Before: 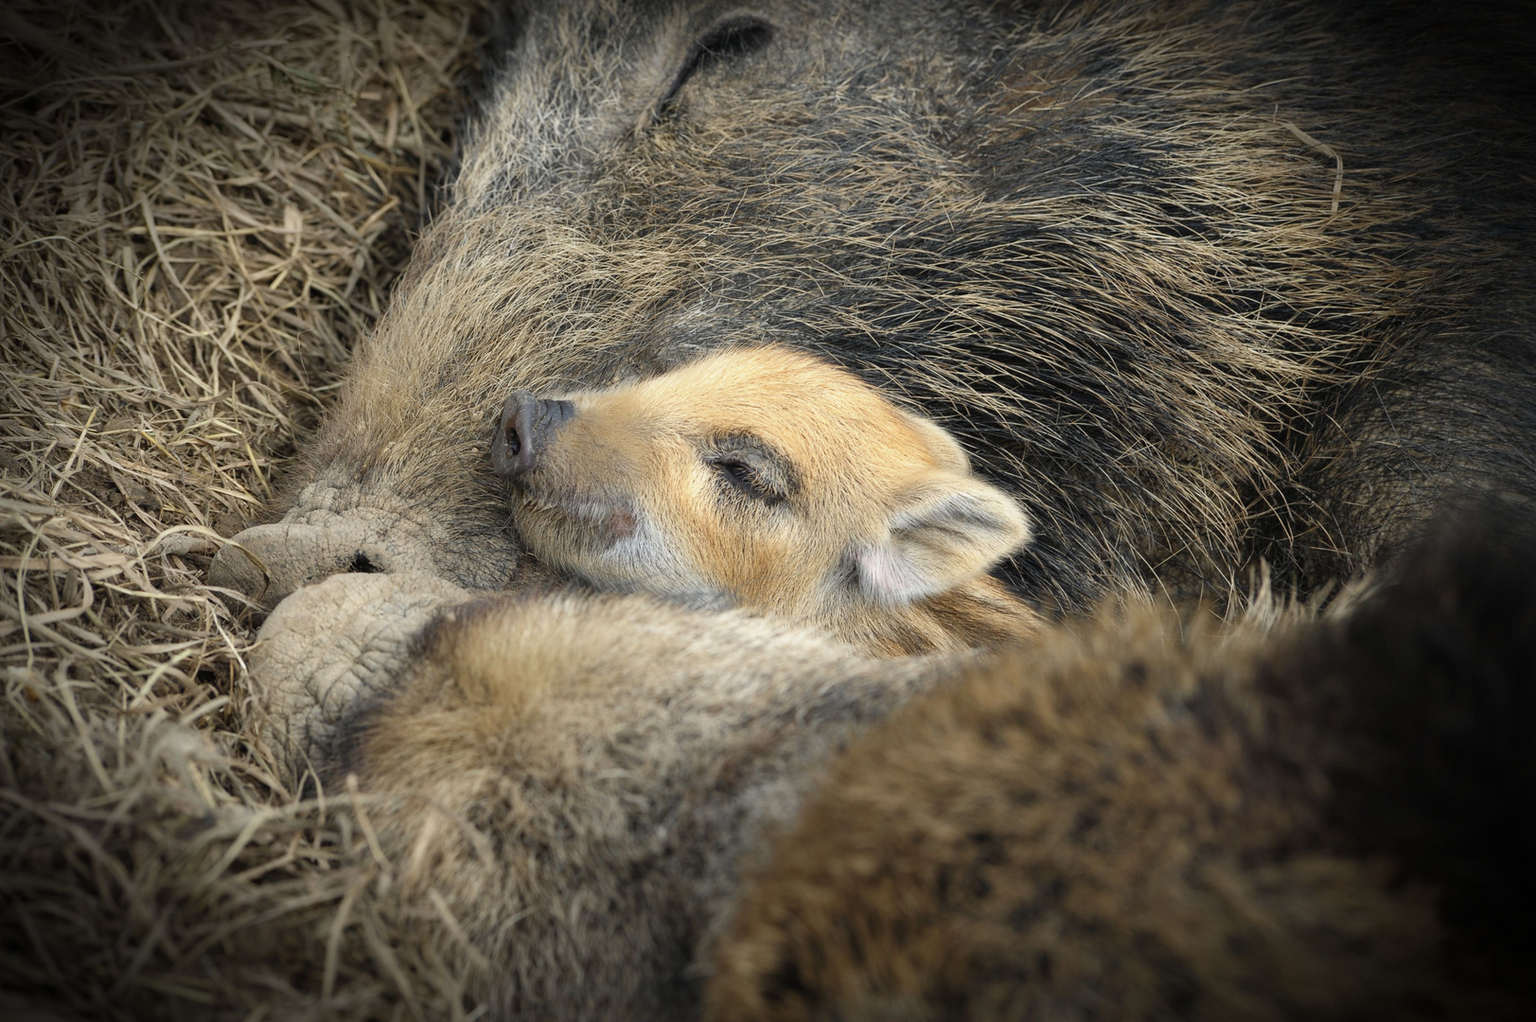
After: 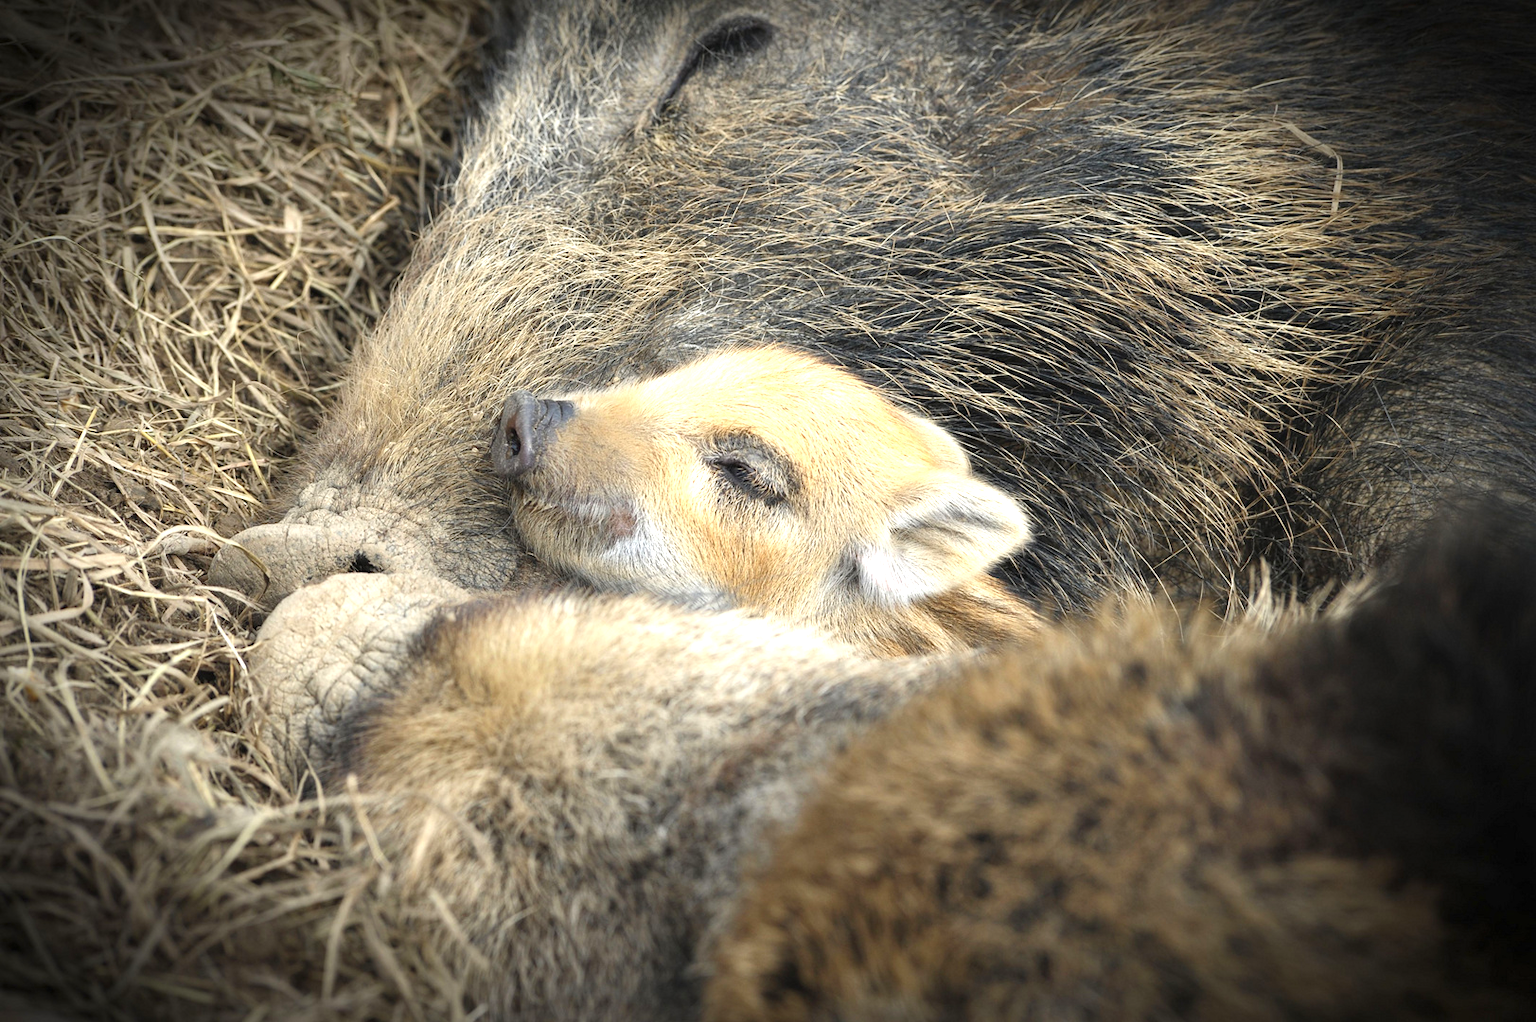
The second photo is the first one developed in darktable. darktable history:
exposure: black level correction 0, exposure 0.899 EV, compensate exposure bias true, compensate highlight preservation false
